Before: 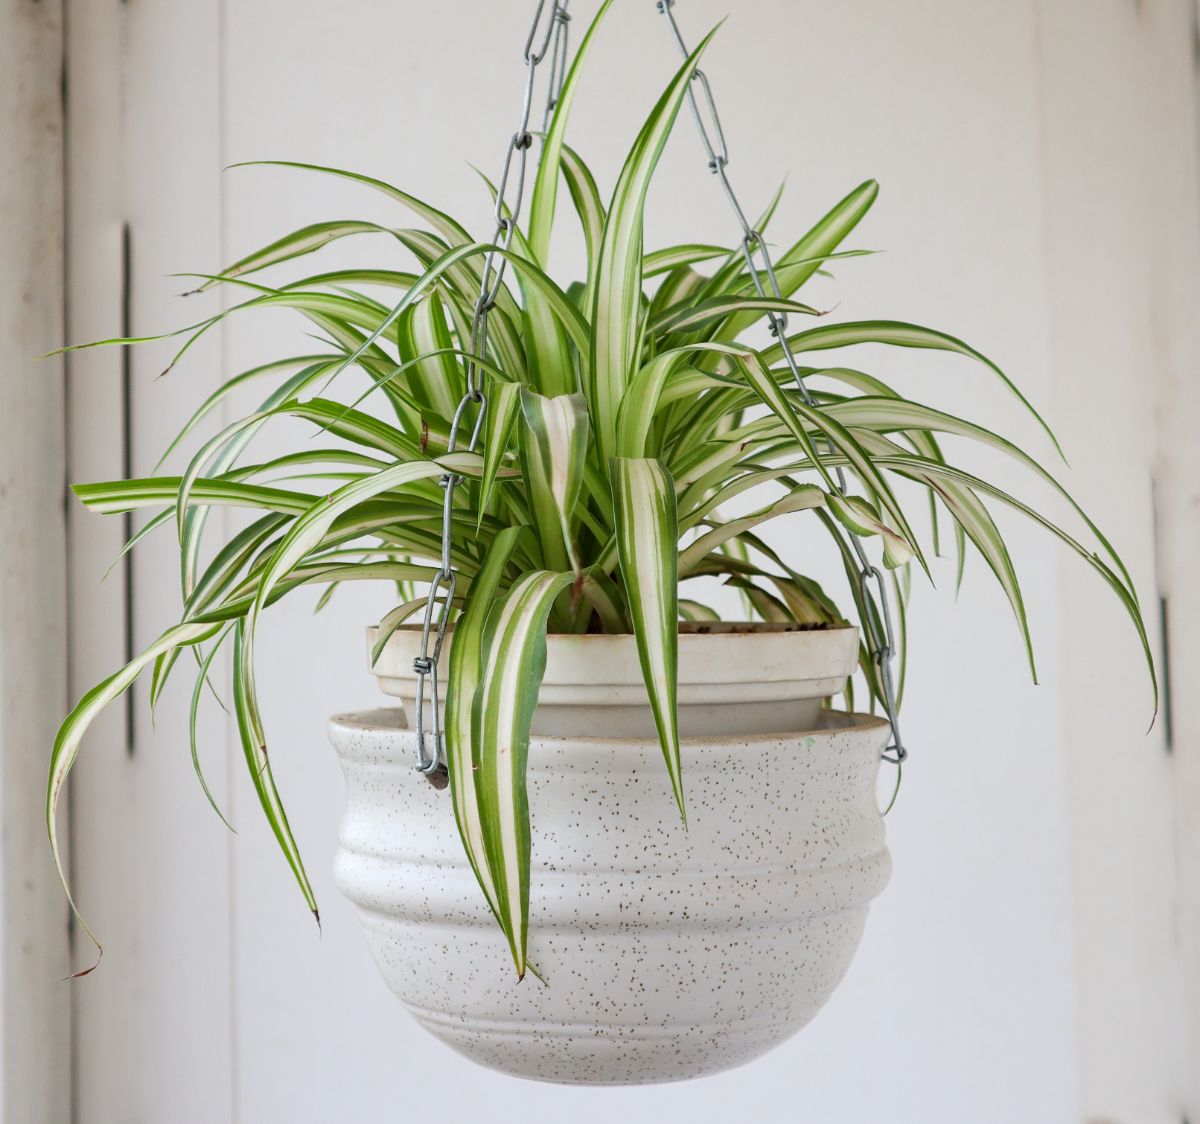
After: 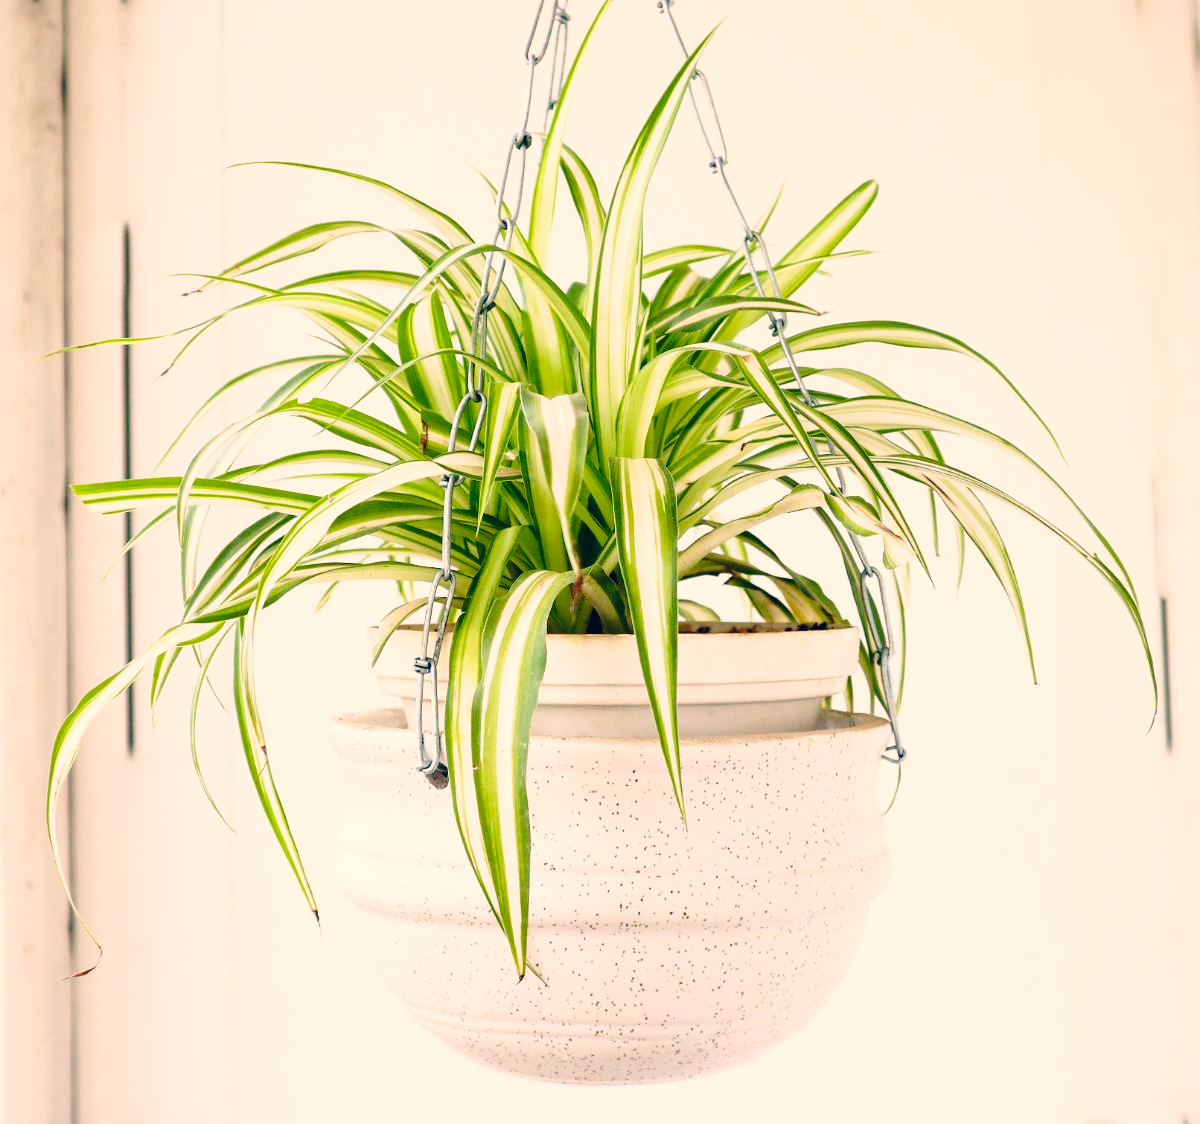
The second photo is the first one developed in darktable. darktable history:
exposure: black level correction 0.003, exposure 0.39 EV, compensate highlight preservation false
color correction: highlights a* 10.28, highlights b* 13.95, shadows a* -9.69, shadows b* -15.02
base curve: curves: ch0 [(0, 0) (0.028, 0.03) (0.121, 0.232) (0.46, 0.748) (0.859, 0.968) (1, 1)], preserve colors none
